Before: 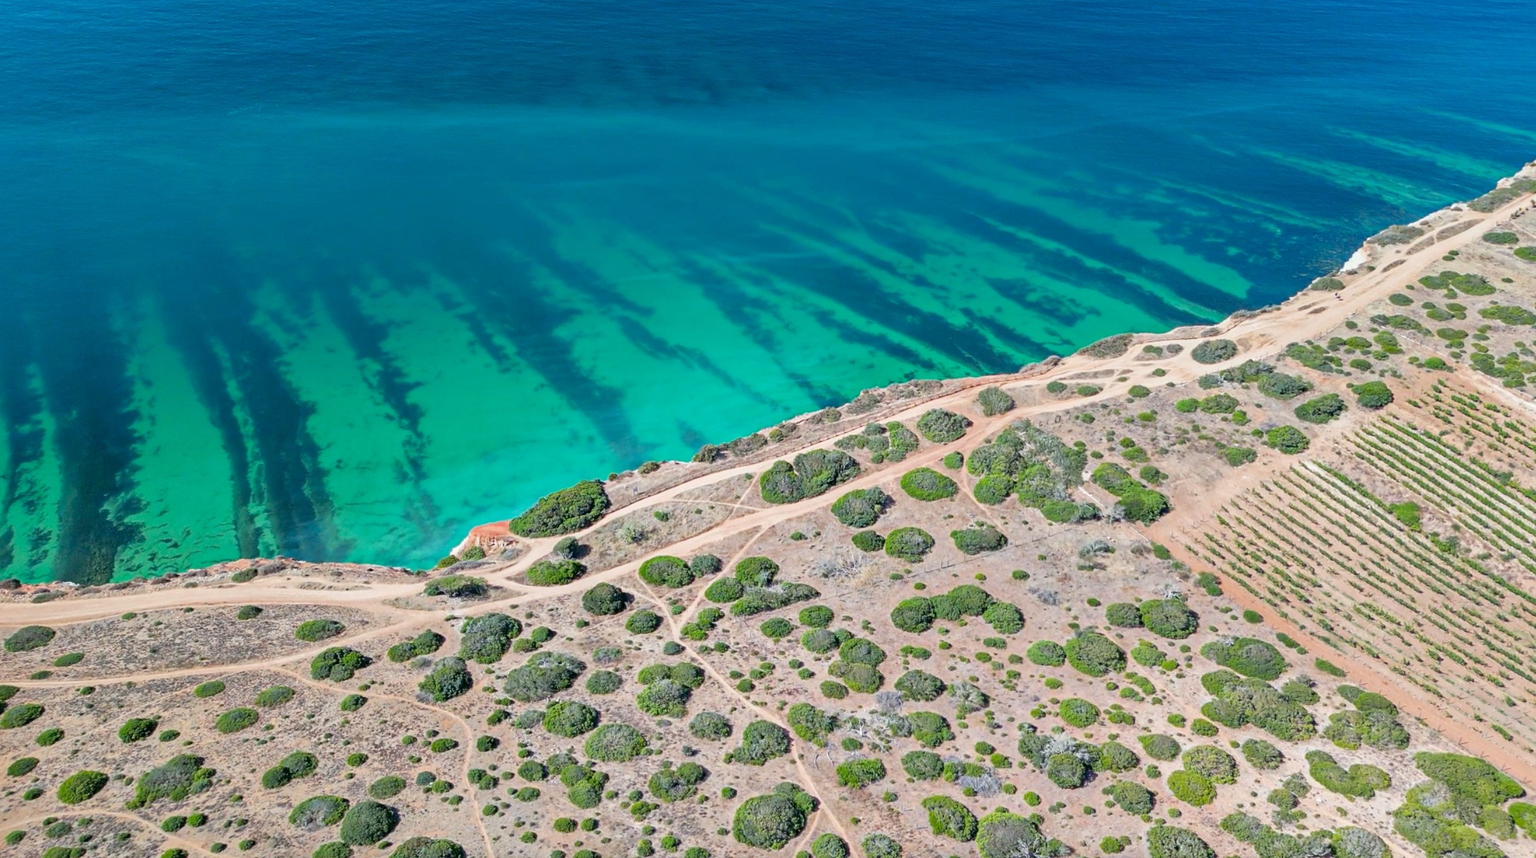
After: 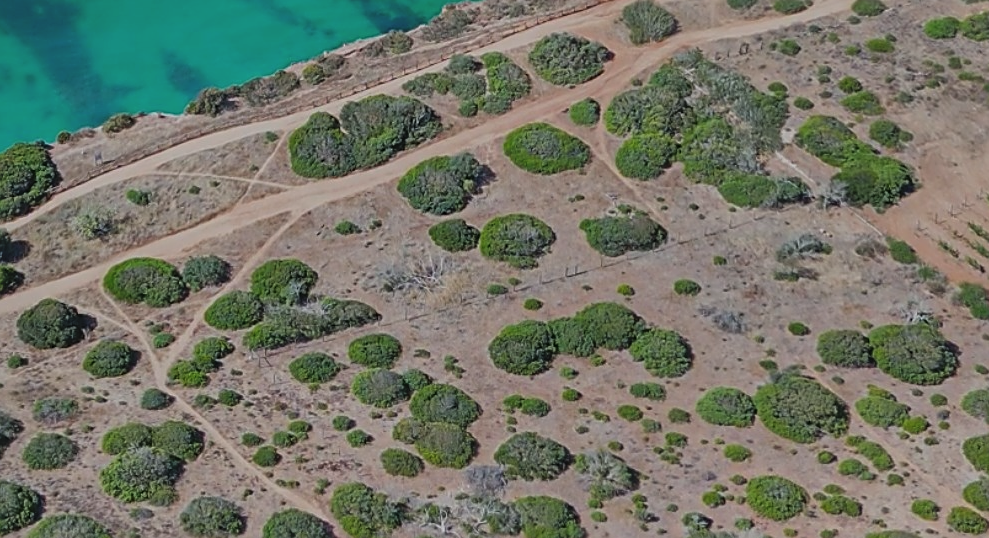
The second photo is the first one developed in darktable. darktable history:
sharpen: on, module defaults
exposure: black level correction -0.016, exposure -1.018 EV, compensate highlight preservation false
crop: left 37.221%, top 45.169%, right 20.63%, bottom 13.777%
